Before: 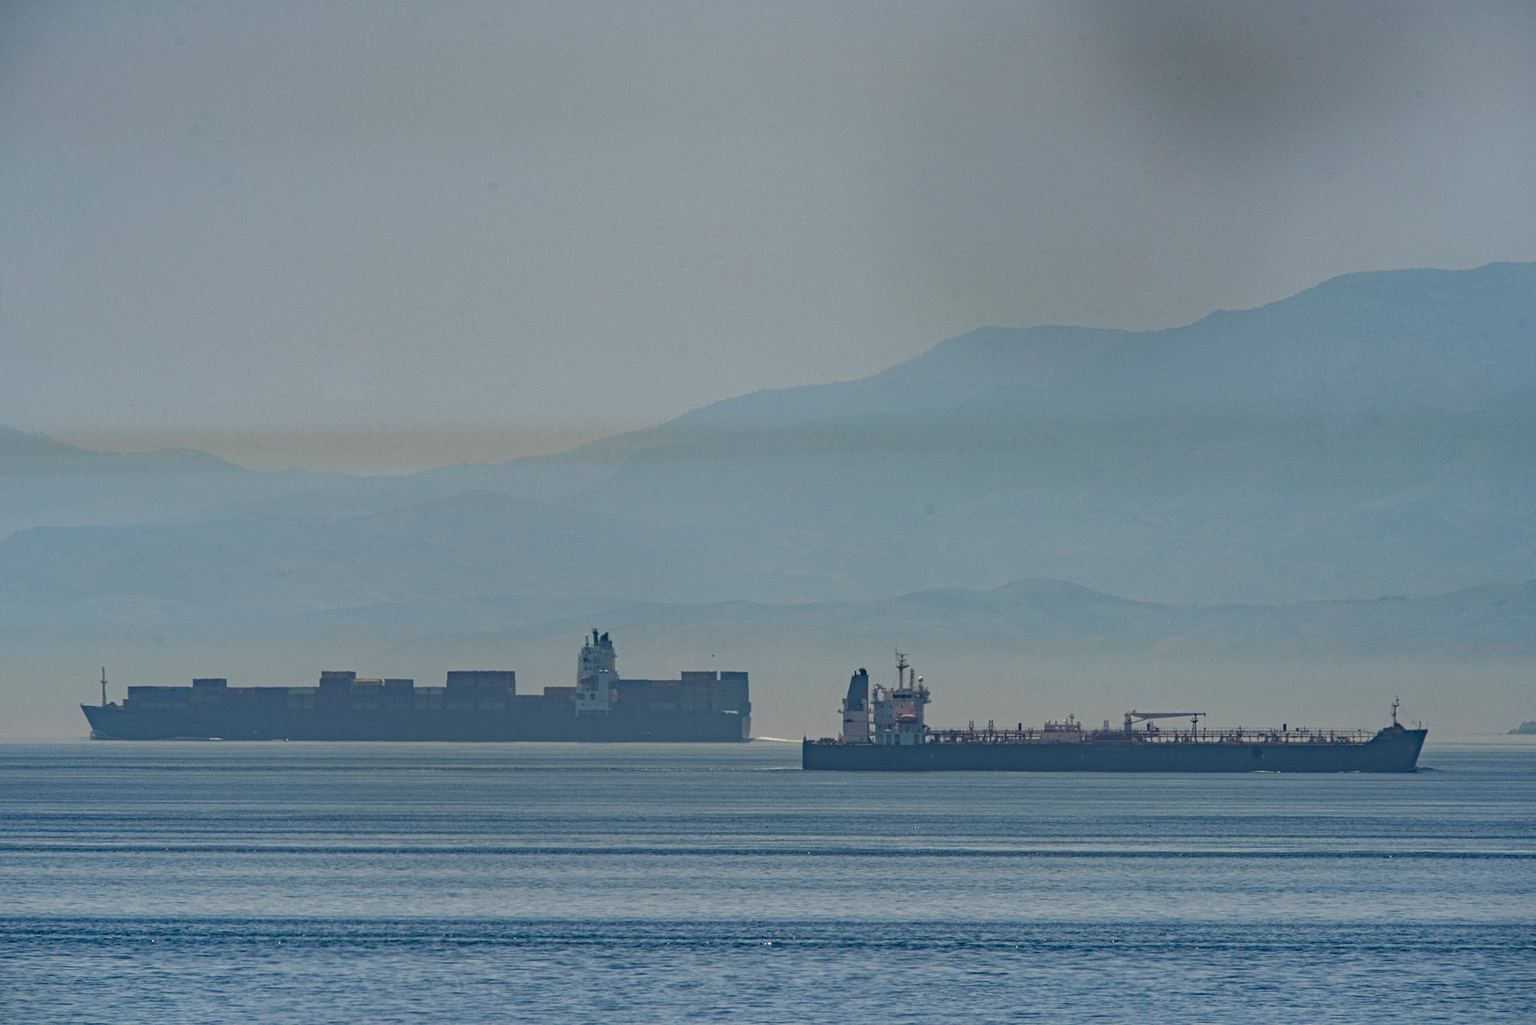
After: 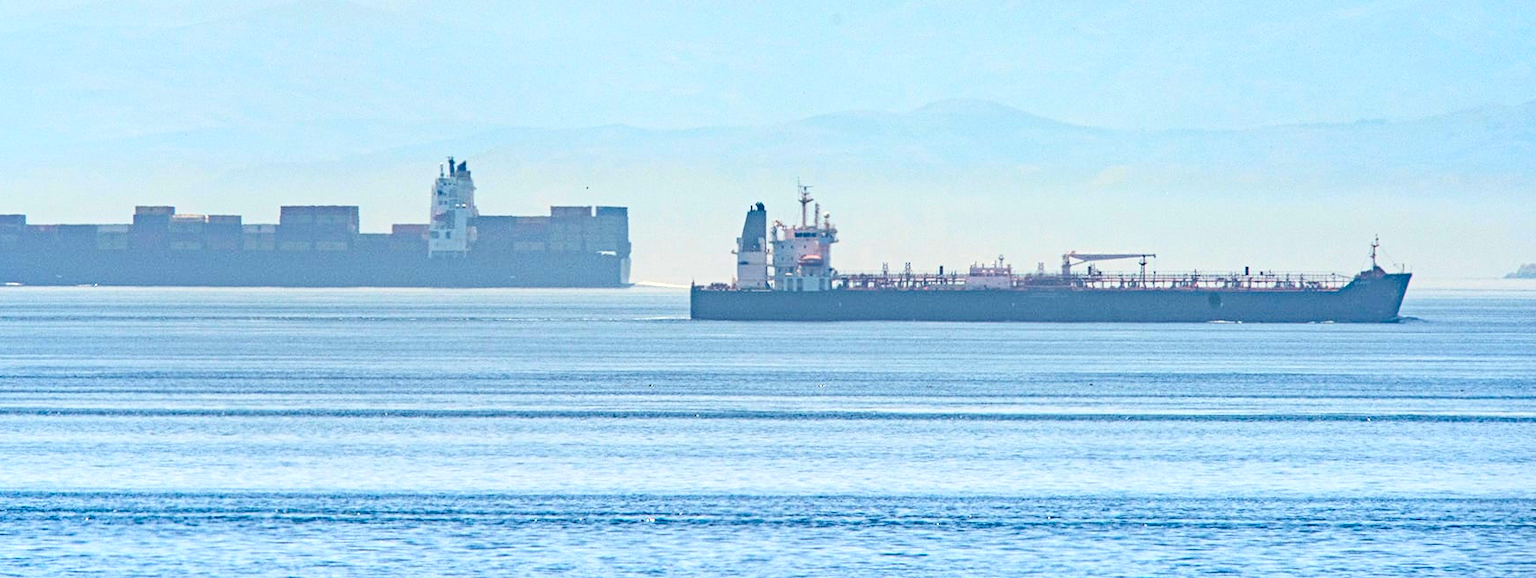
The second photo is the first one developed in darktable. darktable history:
crop and rotate: left 13.306%, top 48.129%, bottom 2.928%
contrast brightness saturation: contrast 0.2, brightness 0.16, saturation 0.22
exposure: black level correction 0.001, exposure 1.3 EV, compensate highlight preservation false
